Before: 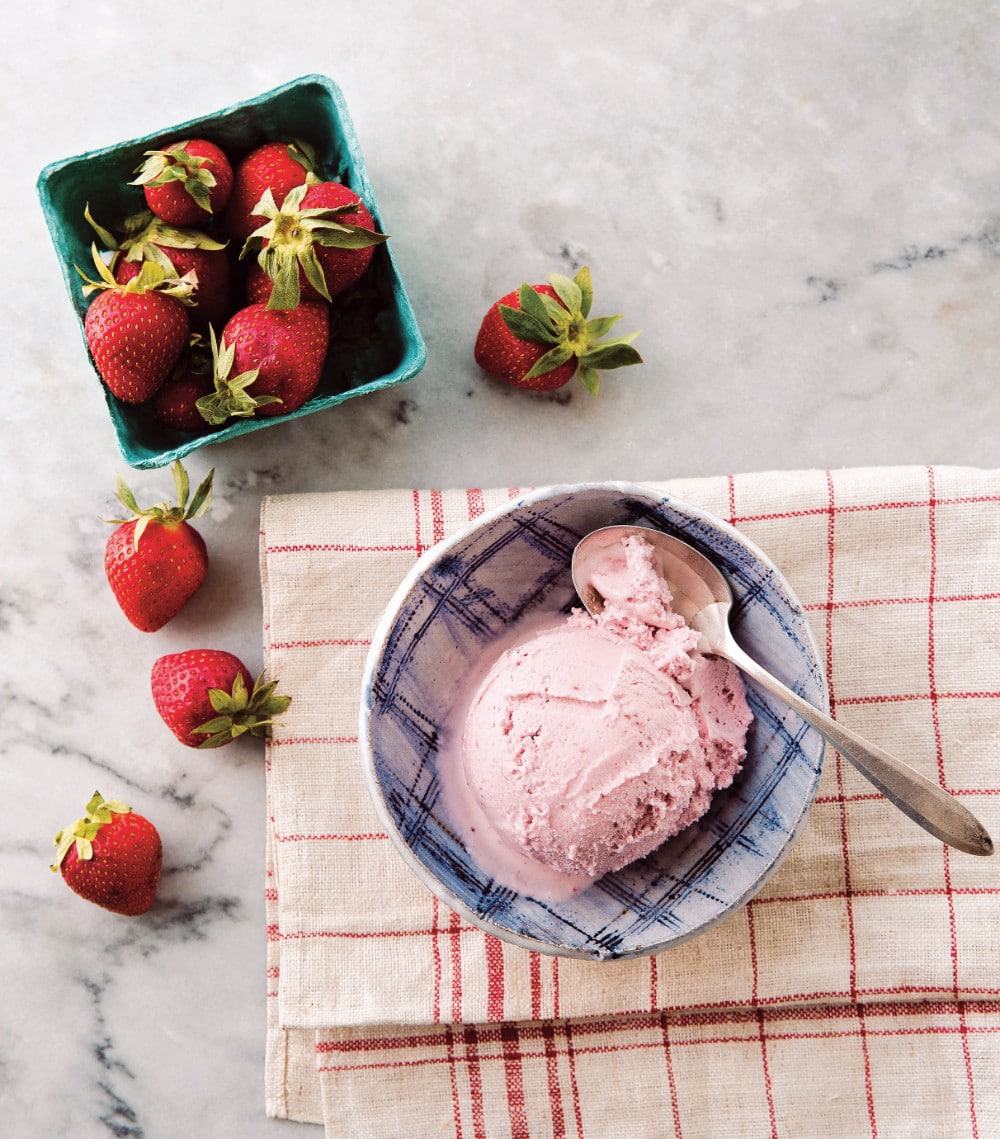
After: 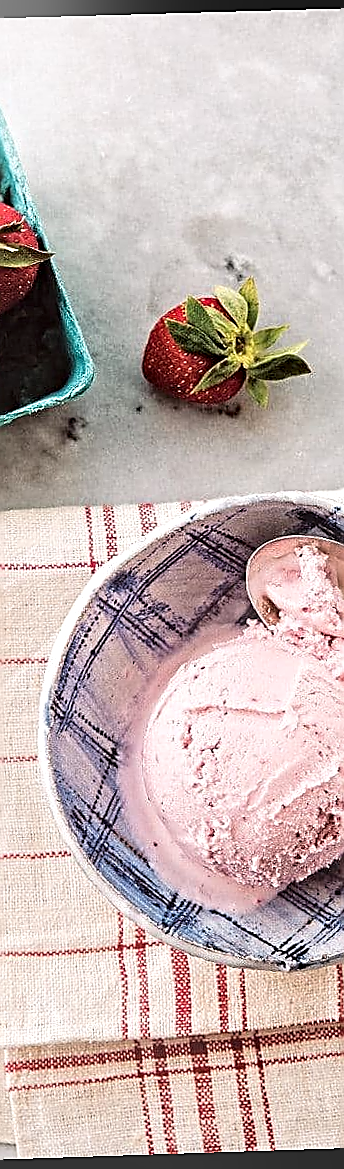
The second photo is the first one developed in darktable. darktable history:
rotate and perspective: rotation -1.77°, lens shift (horizontal) 0.004, automatic cropping off
contrast equalizer: octaves 7, y [[0.5, 0.542, 0.583, 0.625, 0.667, 0.708], [0.5 ×6], [0.5 ×6], [0 ×6], [0 ×6]]
crop: left 33.36%, right 33.36%
sharpen: radius 1.4, amount 1.25, threshold 0.7
bloom: size 15%, threshold 97%, strength 7%
